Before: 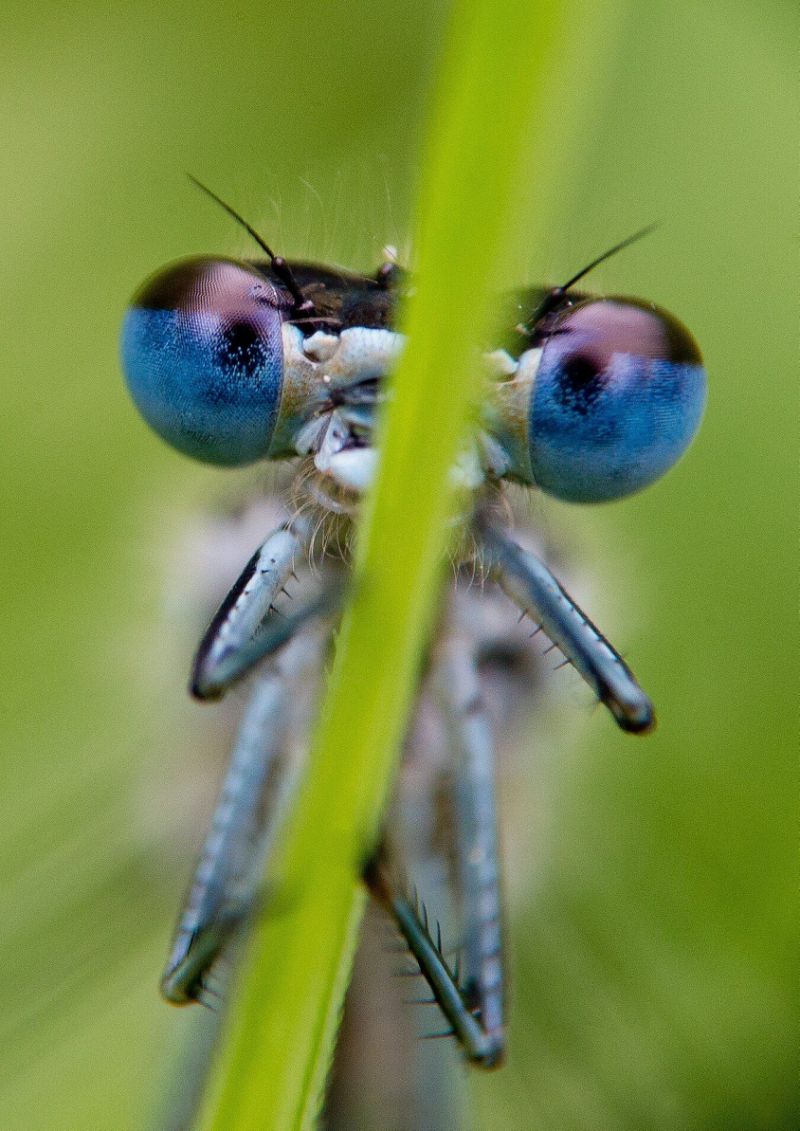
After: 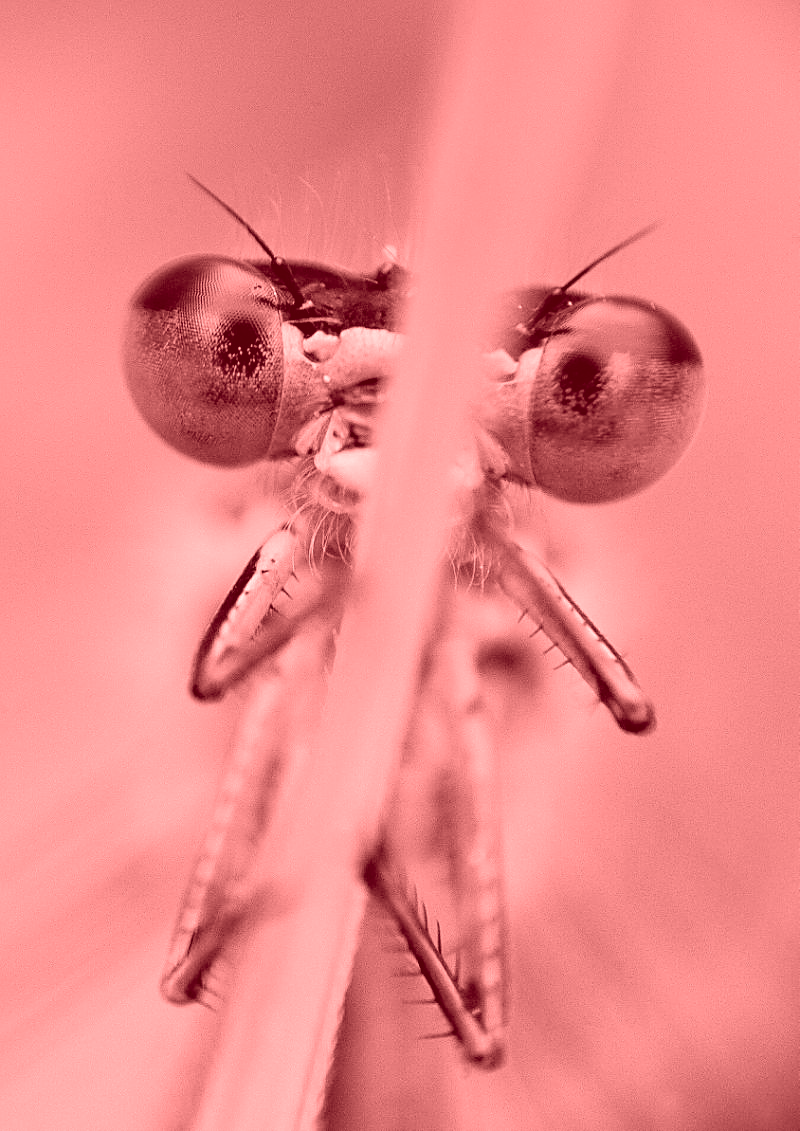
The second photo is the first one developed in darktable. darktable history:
color balance rgb: perceptual saturation grading › global saturation 25%, perceptual brilliance grading › mid-tones 10%, perceptual brilliance grading › shadows 15%, global vibrance 20%
graduated density: on, module defaults
colorize: saturation 60%, source mix 100%
sharpen: on, module defaults
rgb levels: preserve colors max RGB
white balance: red 0.98, blue 1.034
